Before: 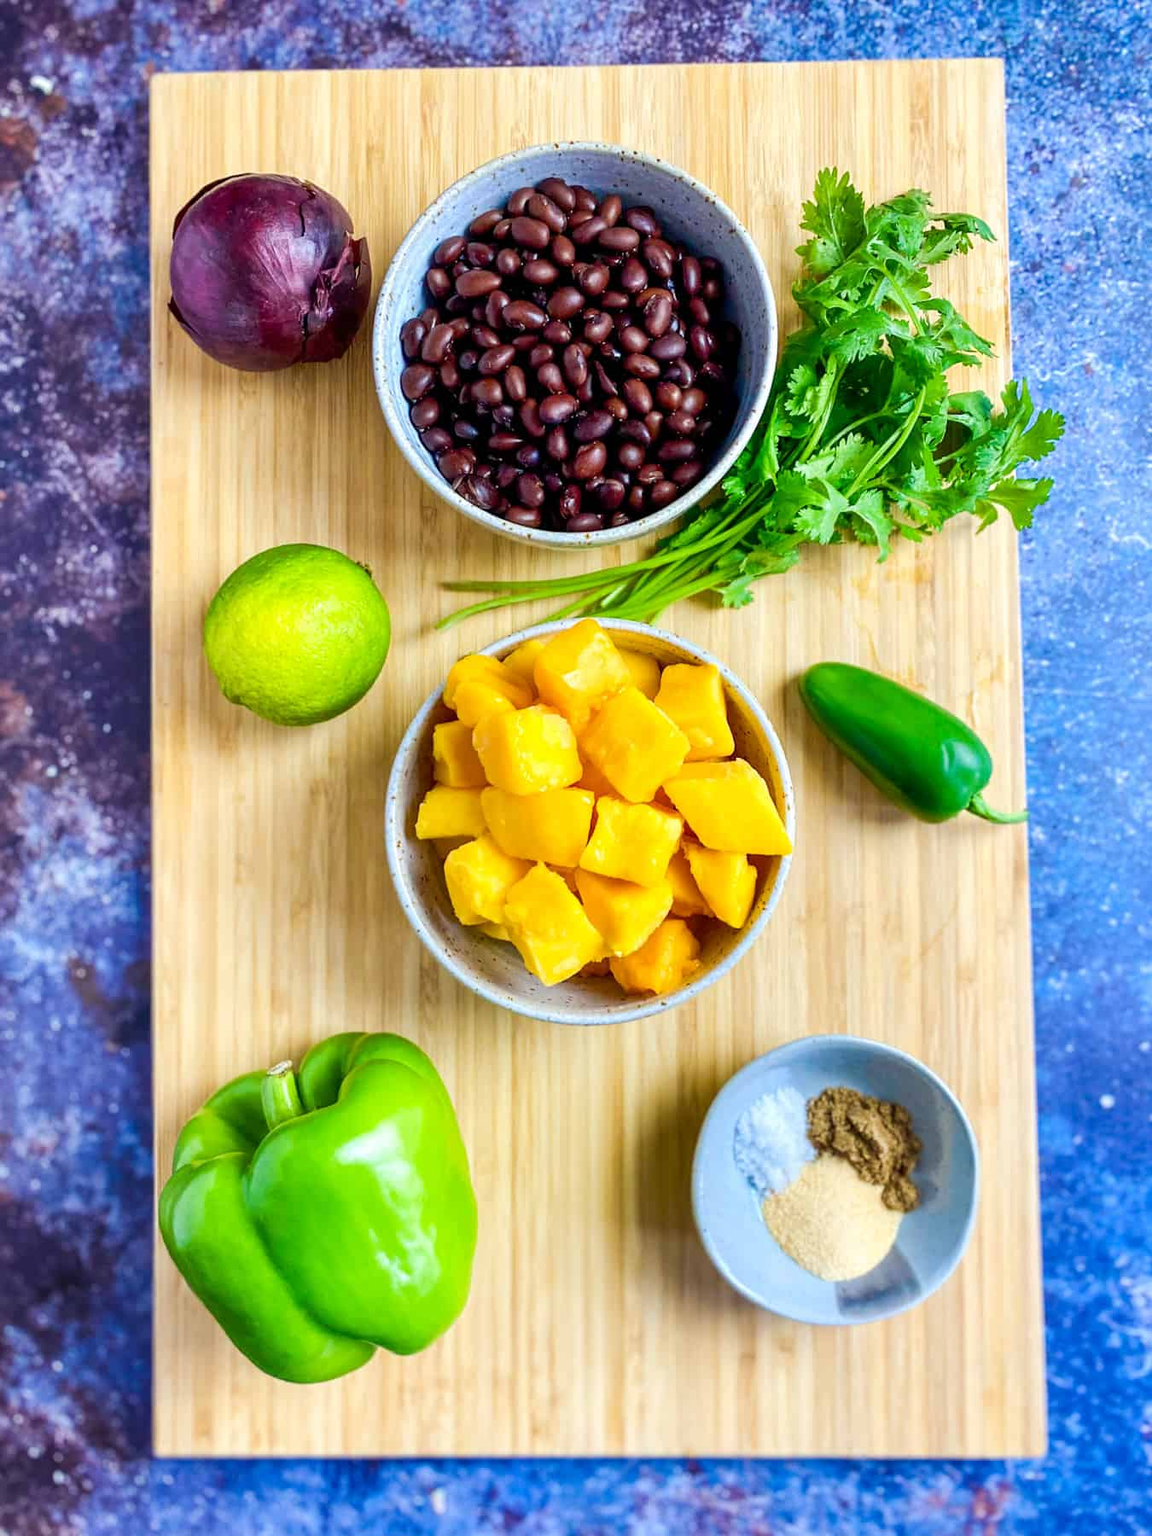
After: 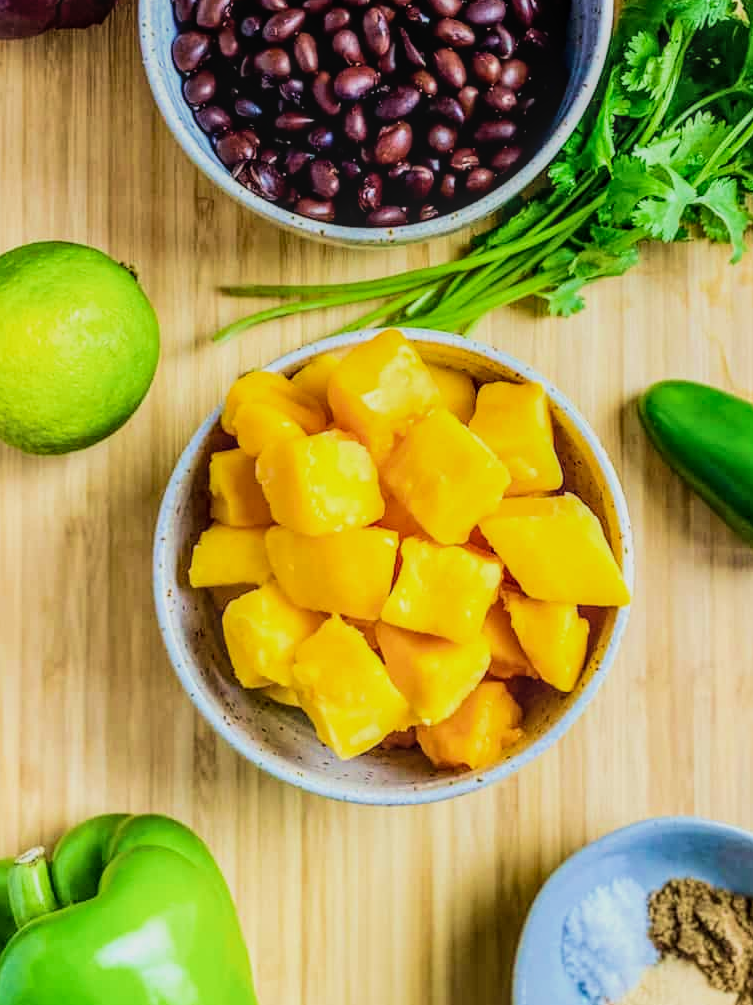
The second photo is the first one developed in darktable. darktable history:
local contrast: highlights 0%, shadows 0%, detail 133%
velvia: on, module defaults
filmic rgb: black relative exposure -7.5 EV, white relative exposure 5 EV, hardness 3.31, contrast 1.3, contrast in shadows safe
crop and rotate: left 22.13%, top 22.054%, right 22.026%, bottom 22.102%
